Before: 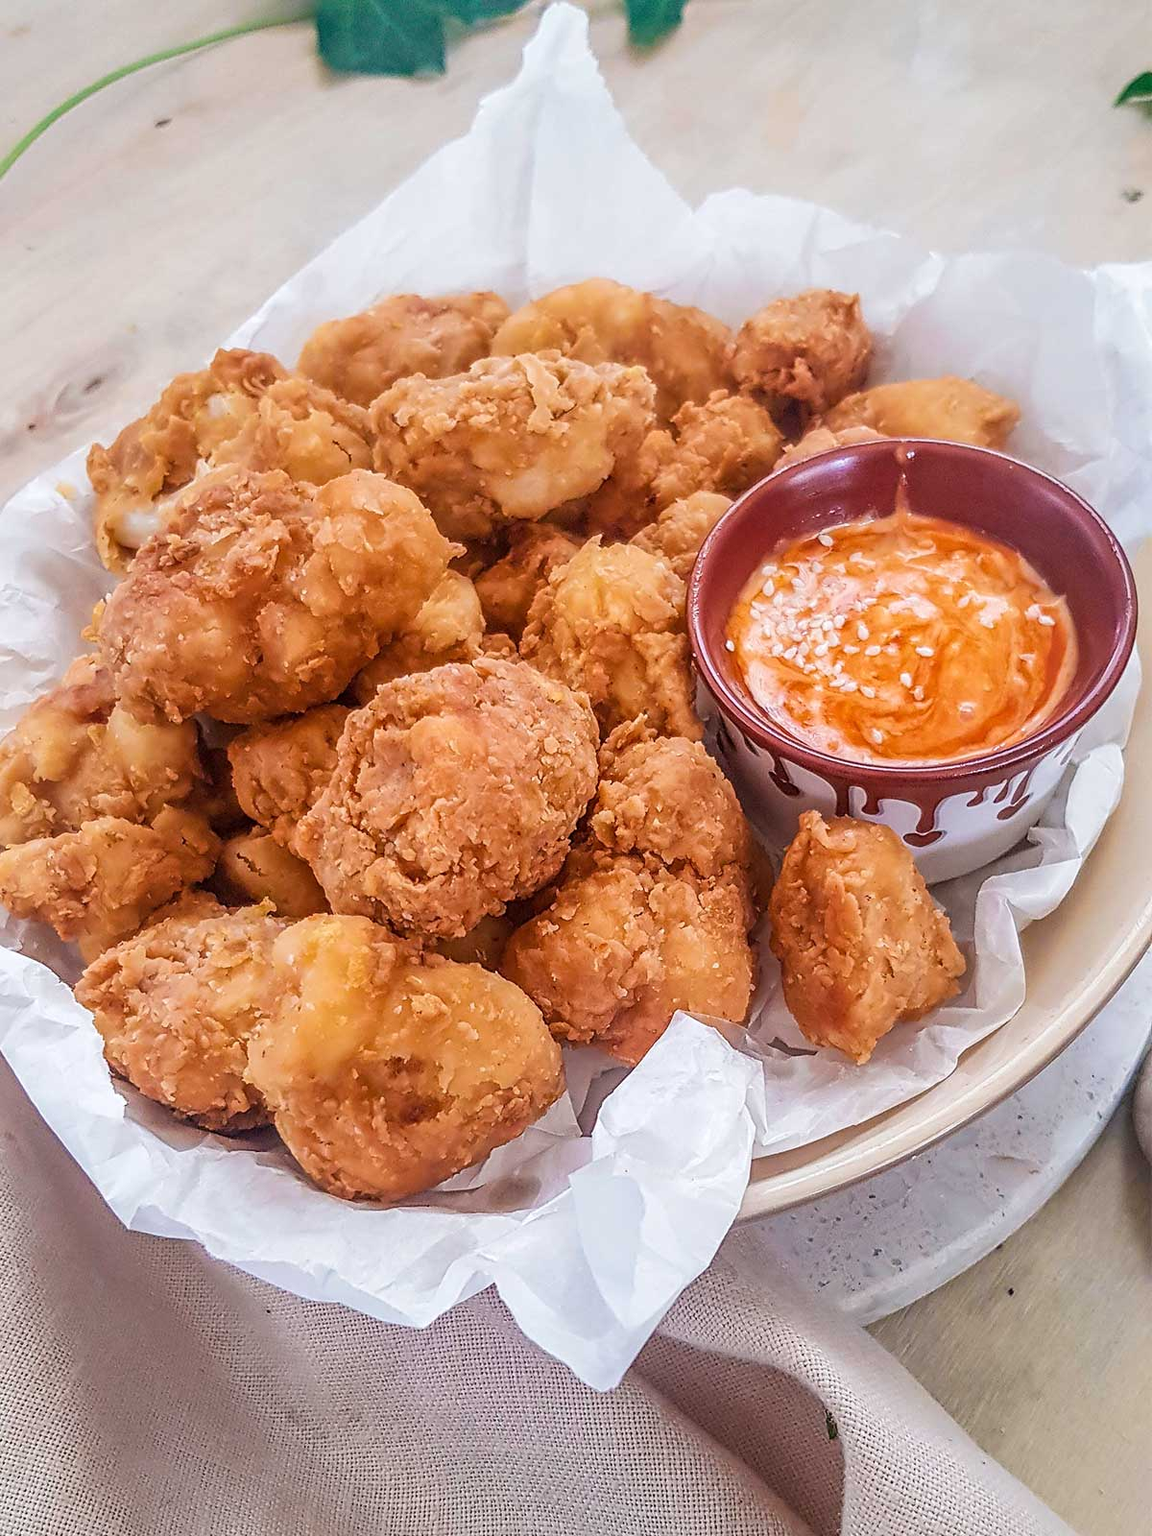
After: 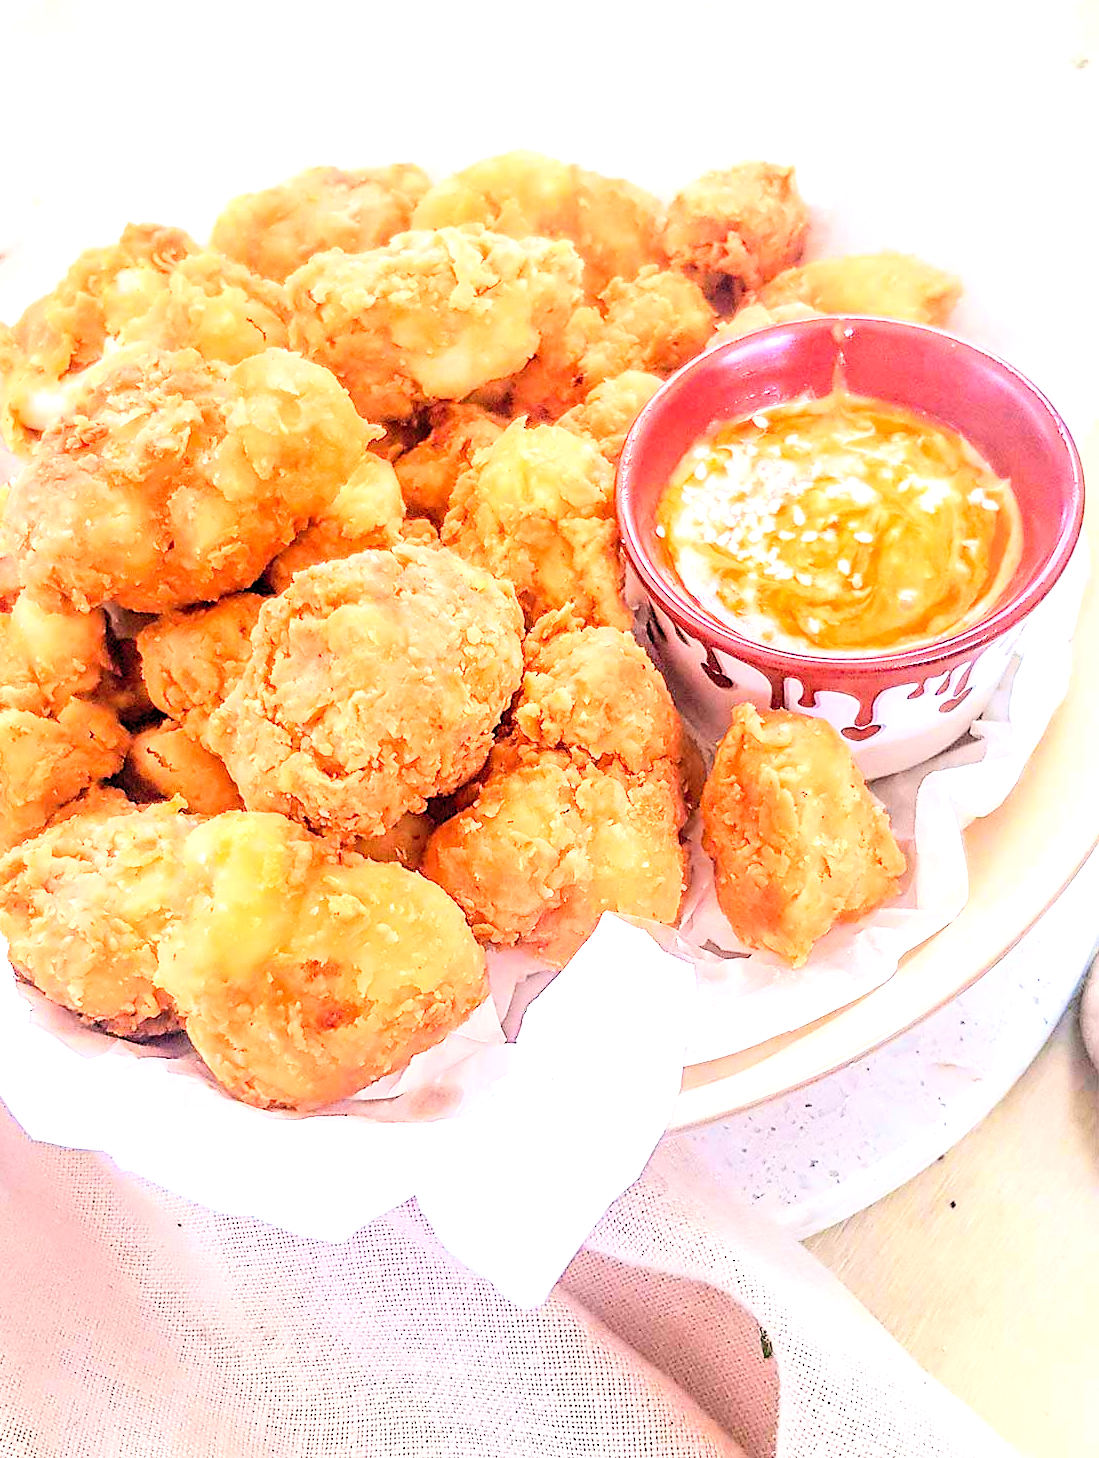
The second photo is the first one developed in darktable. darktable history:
crop and rotate: left 8.41%, top 8.869%
exposure: exposure -0.11 EV, compensate highlight preservation false
sharpen: radius 2.901, amount 0.881, threshold 47.291
tone equalizer: -7 EV 0.163 EV, -6 EV 0.618 EV, -5 EV 1.14 EV, -4 EV 1.31 EV, -3 EV 1.12 EV, -2 EV 0.6 EV, -1 EV 0.155 EV, edges refinement/feathering 500, mask exposure compensation -1.57 EV, preserve details no
levels: levels [0.036, 0.364, 0.827]
